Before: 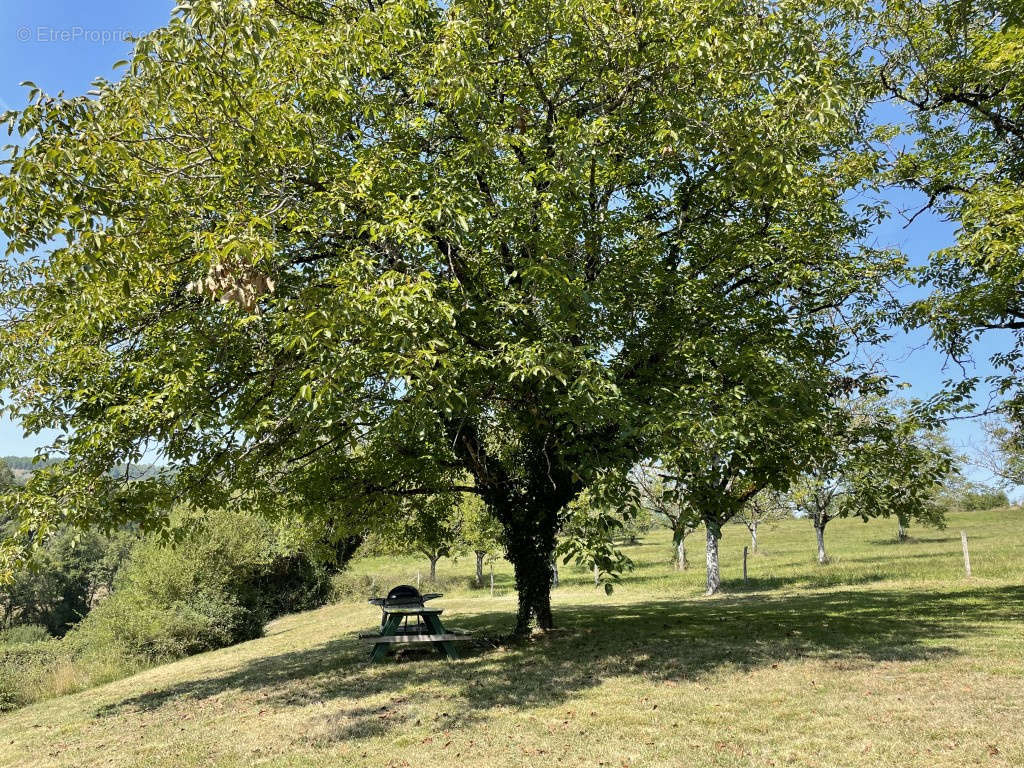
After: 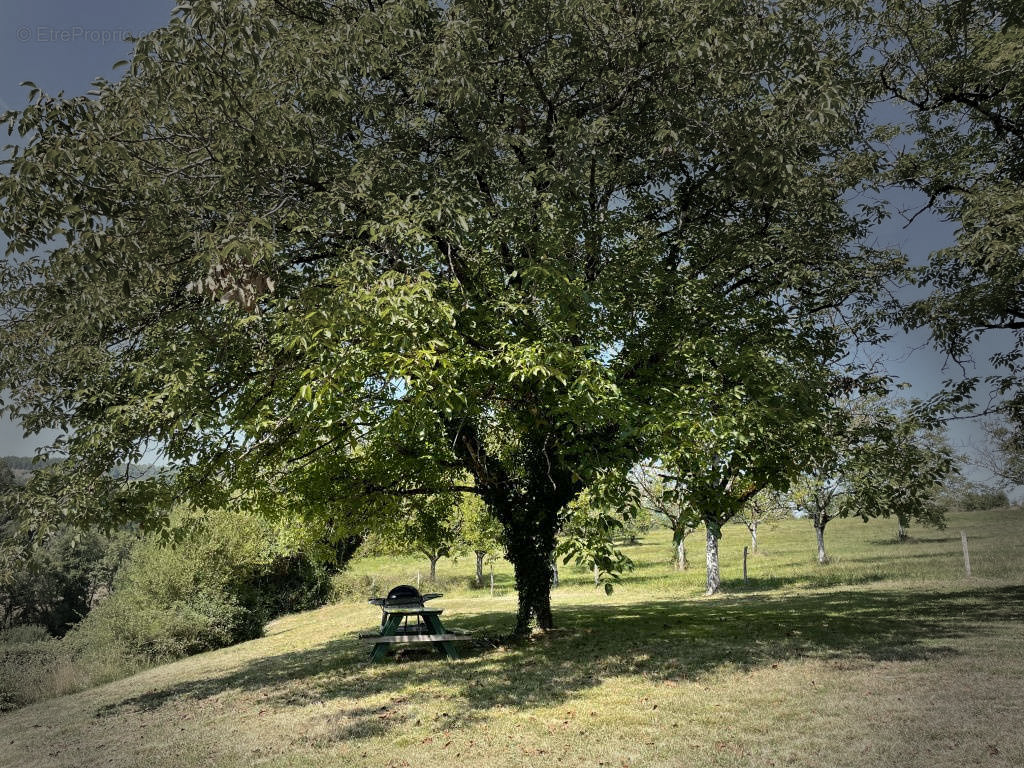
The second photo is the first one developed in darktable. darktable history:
vignetting: fall-off start 47.95%, brightness -0.695, center (-0.027, 0.403), automatic ratio true, width/height ratio 1.295
